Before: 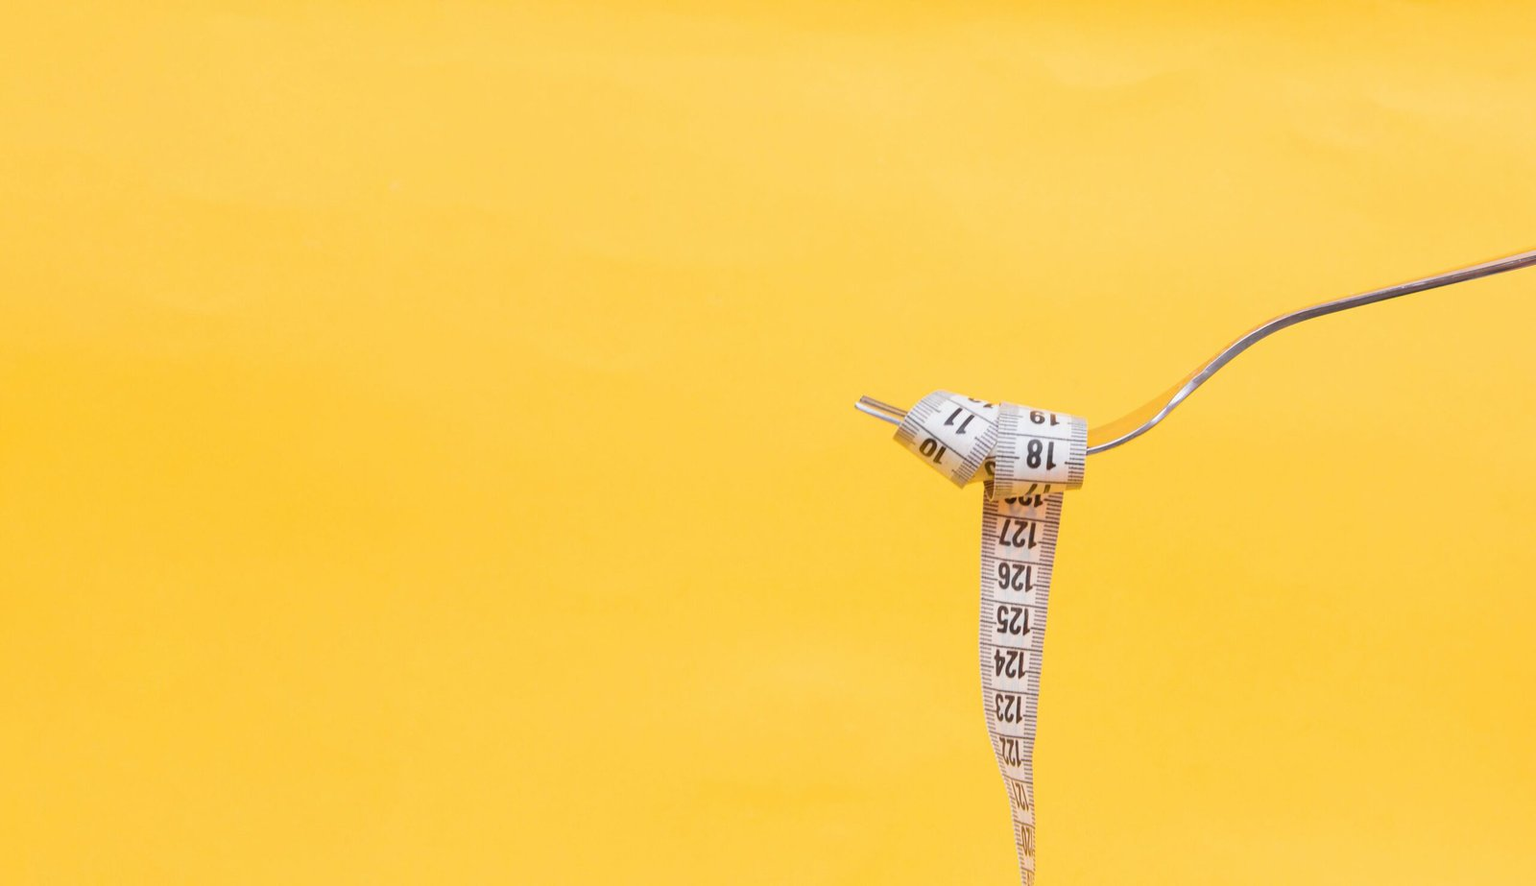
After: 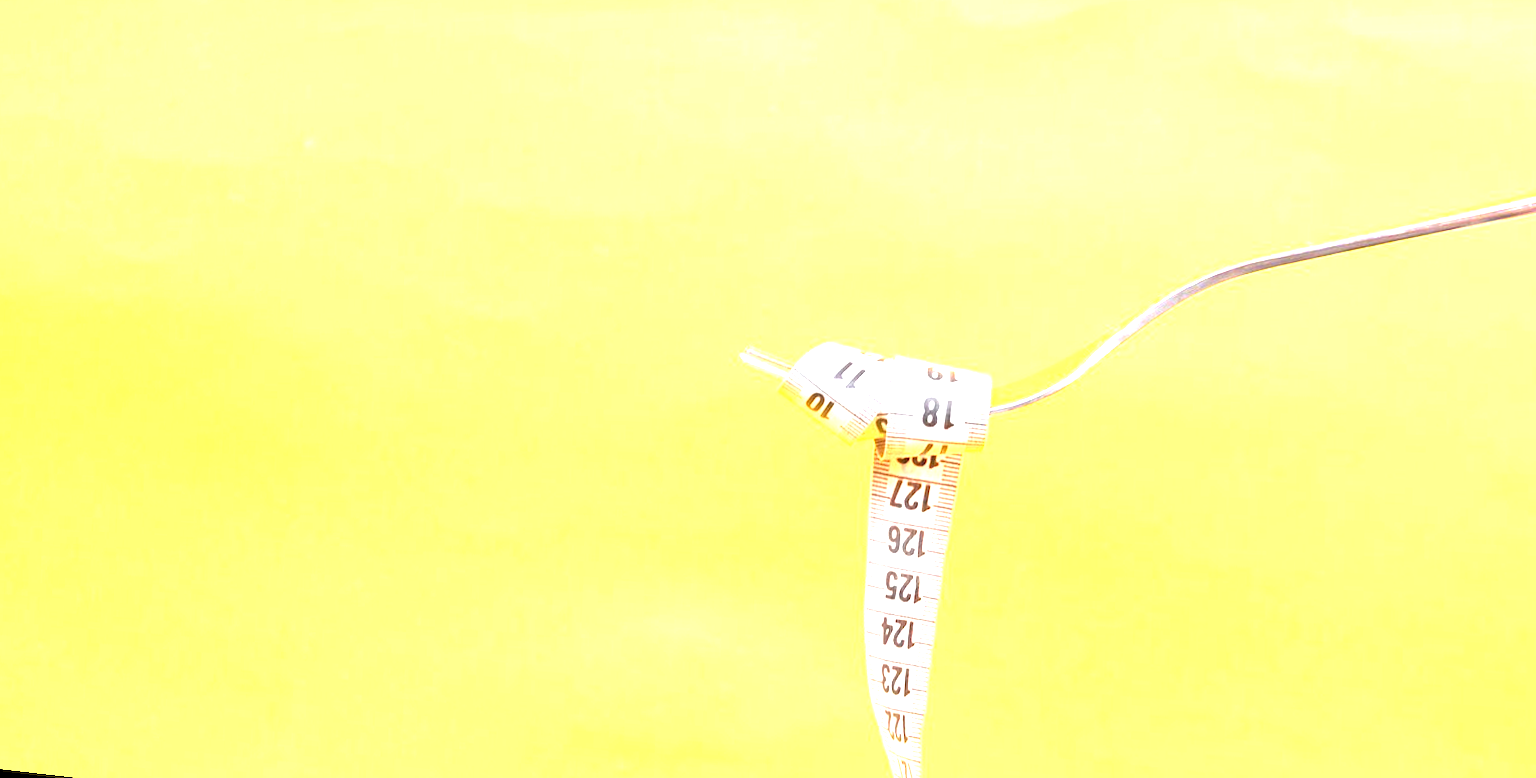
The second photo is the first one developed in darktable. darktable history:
rotate and perspective: rotation 1.69°, lens shift (vertical) -0.023, lens shift (horizontal) -0.291, crop left 0.025, crop right 0.988, crop top 0.092, crop bottom 0.842
exposure: exposure 2 EV, compensate highlight preservation false
